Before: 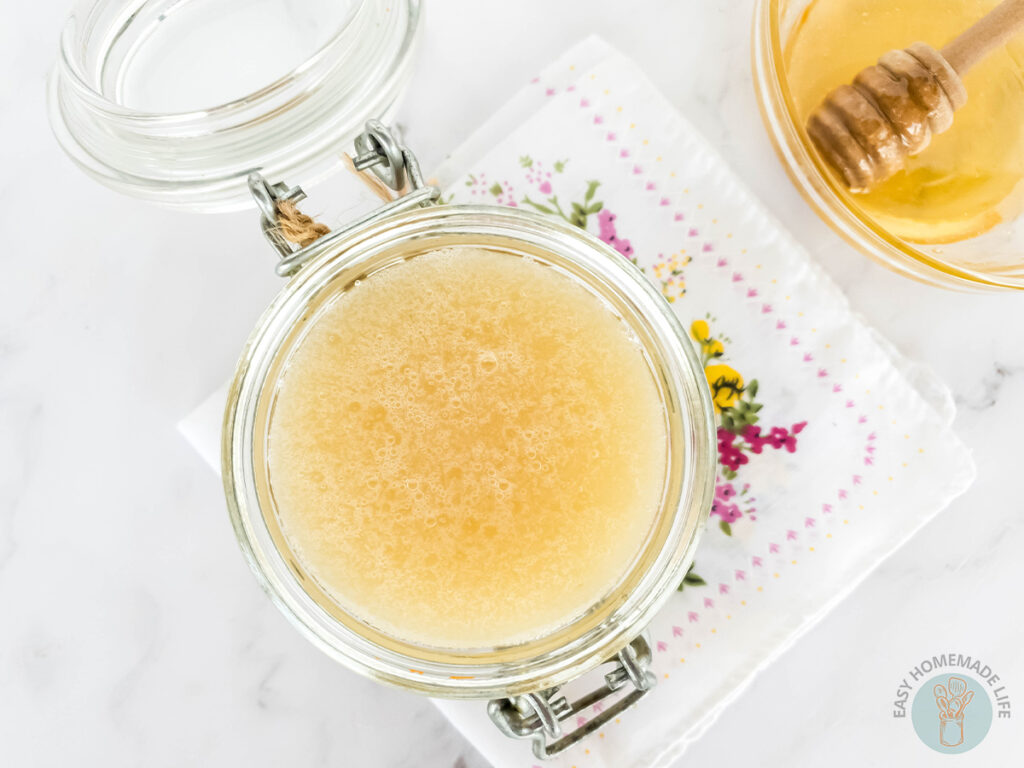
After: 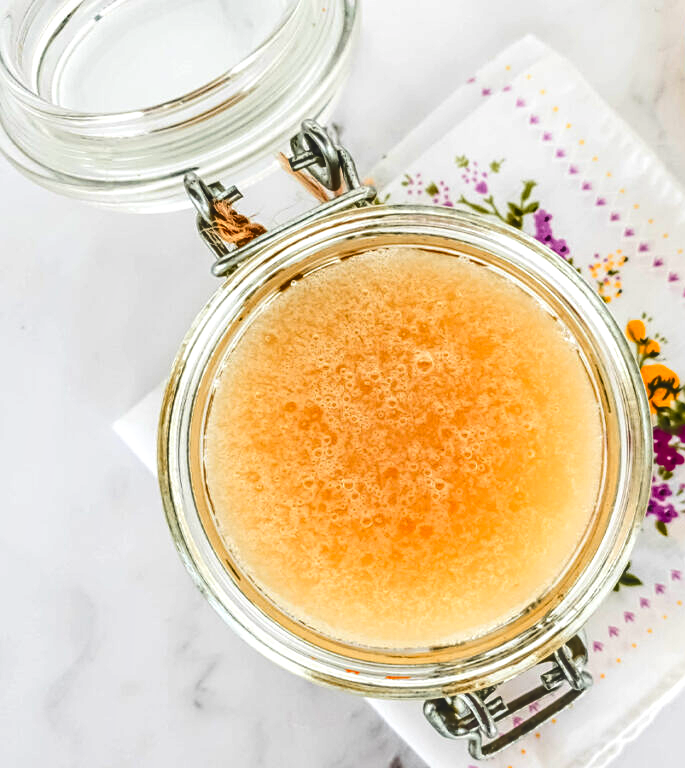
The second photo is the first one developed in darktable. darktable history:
crop and rotate: left 6.269%, right 26.765%
exposure: black level correction -0.027, compensate highlight preservation false
sharpen: radius 2.51, amount 0.32
local contrast: highlights 5%, shadows 3%, detail 133%
contrast brightness saturation: contrast 0.213, brightness -0.113, saturation 0.209
color zones: curves: ch1 [(0.239, 0.552) (0.75, 0.5)]; ch2 [(0.25, 0.462) (0.749, 0.457)], mix 27.62%
shadows and highlights: low approximation 0.01, soften with gaussian
